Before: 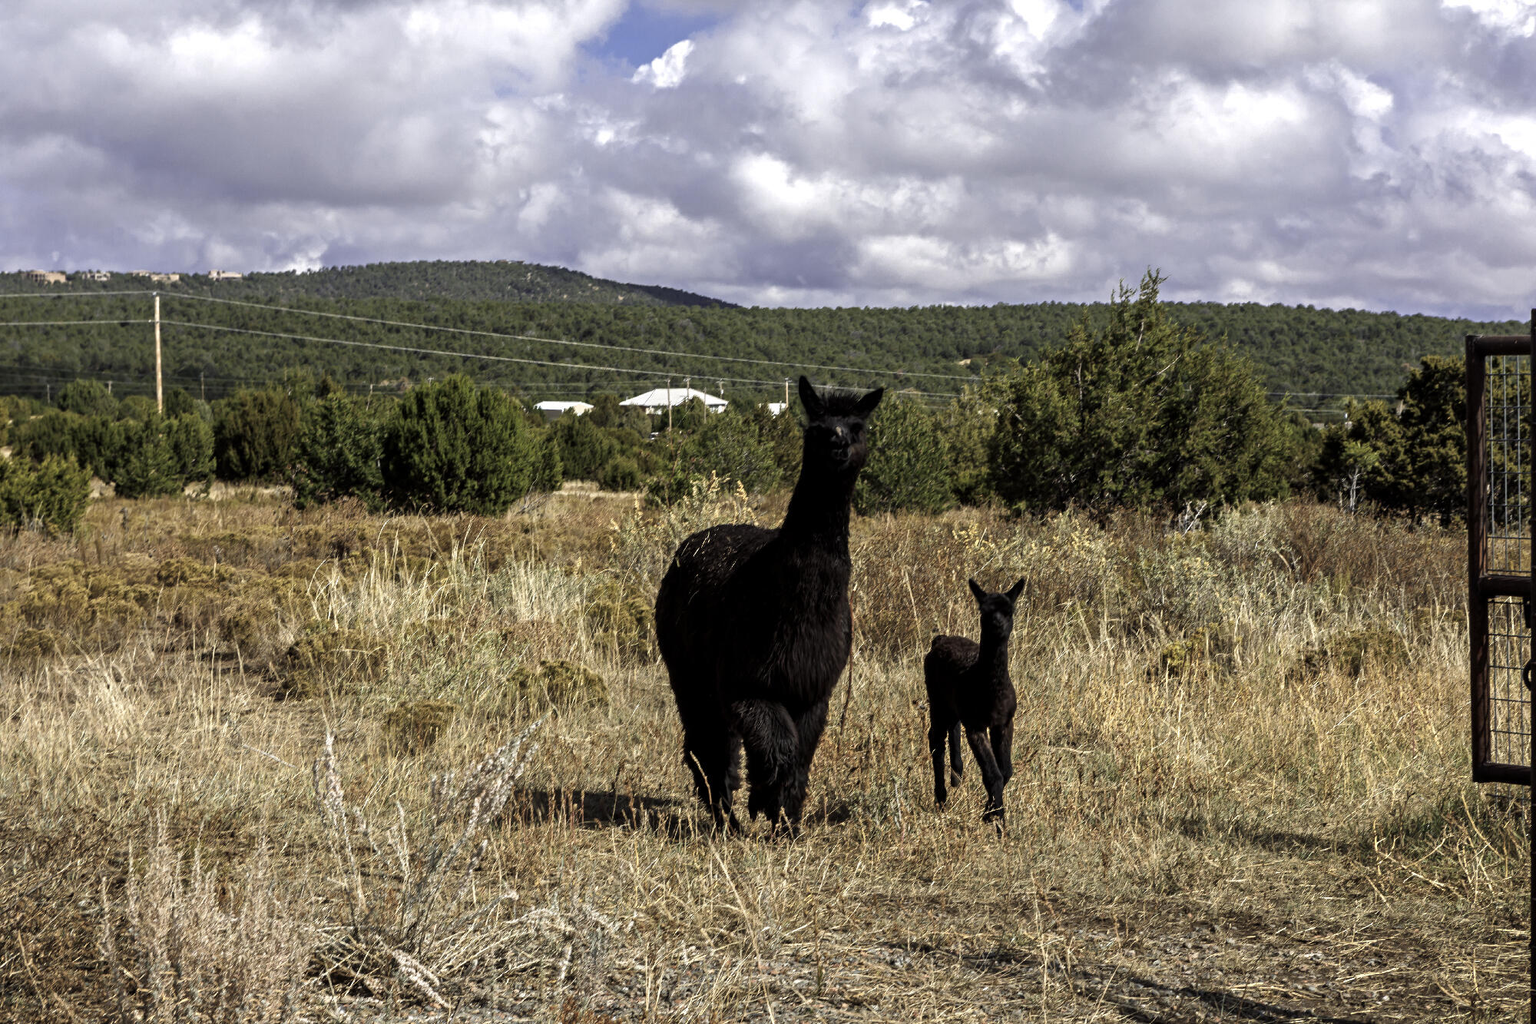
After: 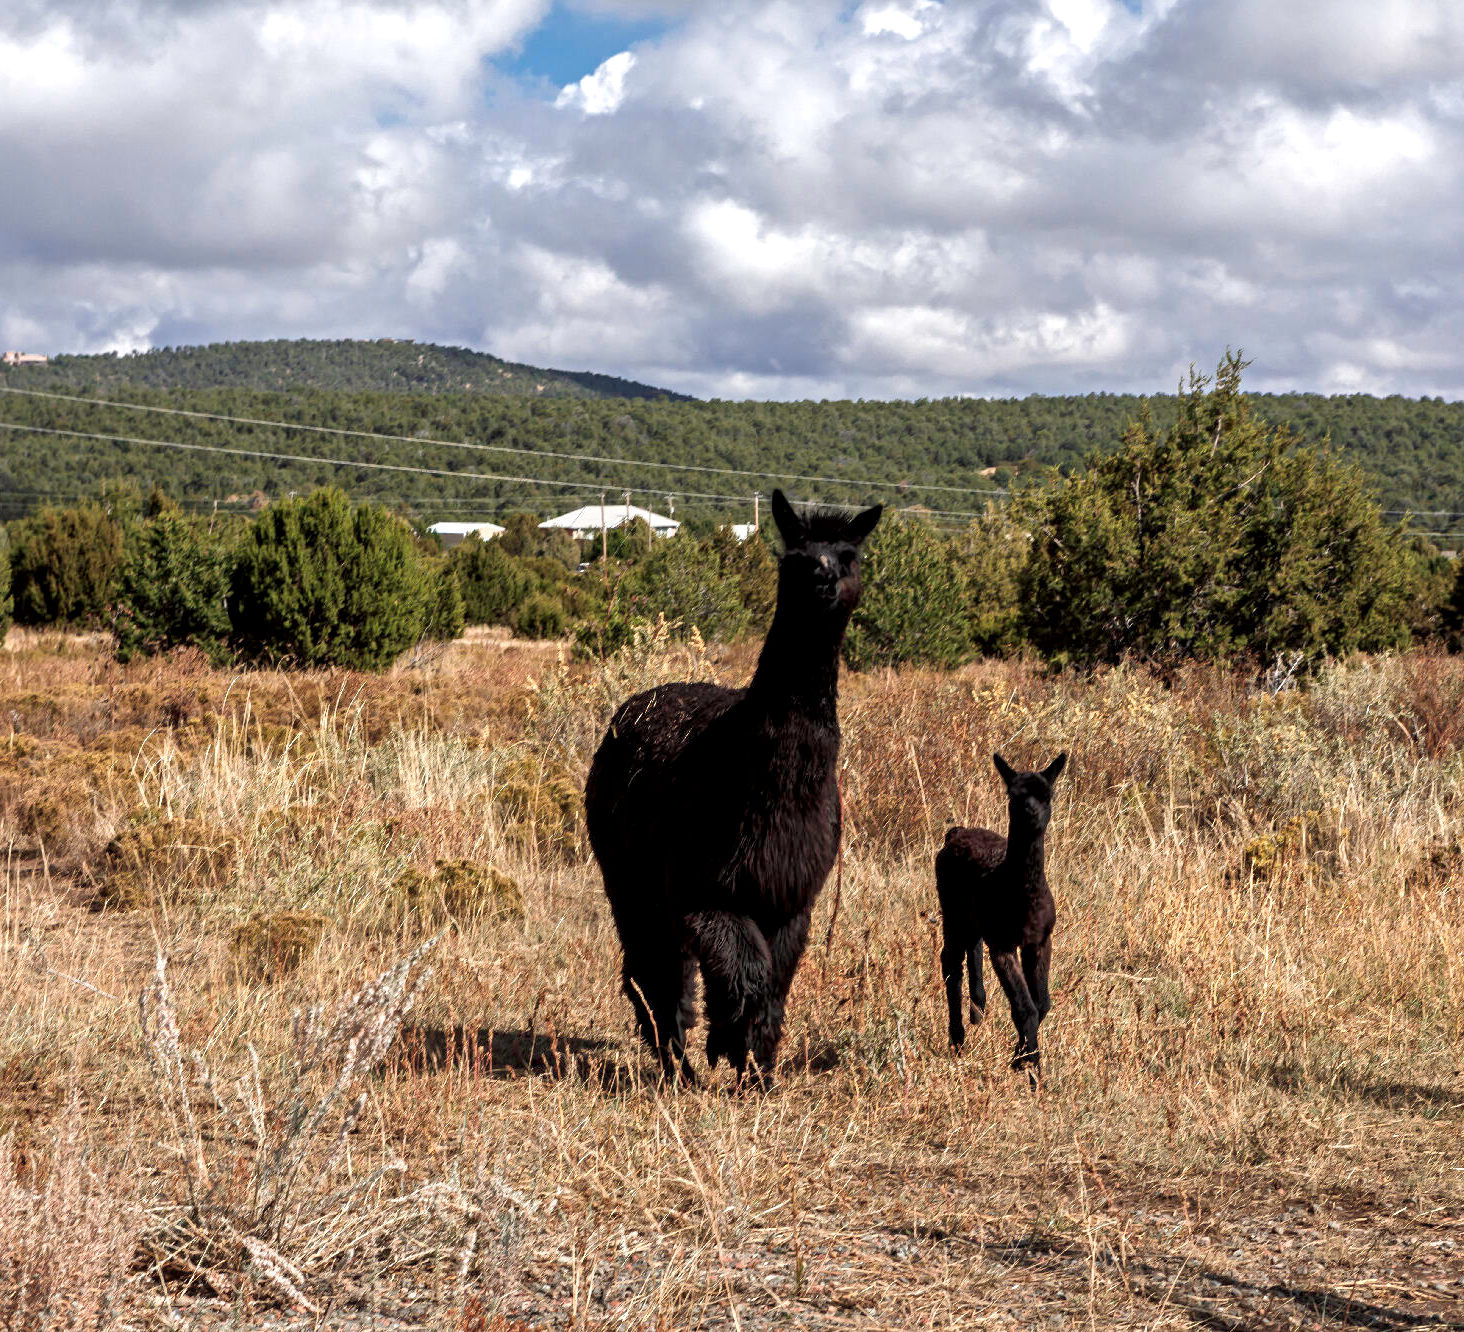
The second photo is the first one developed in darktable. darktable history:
crop: left 13.443%, right 13.31%
local contrast: mode bilateral grid, contrast 20, coarseness 50, detail 120%, midtone range 0.2
